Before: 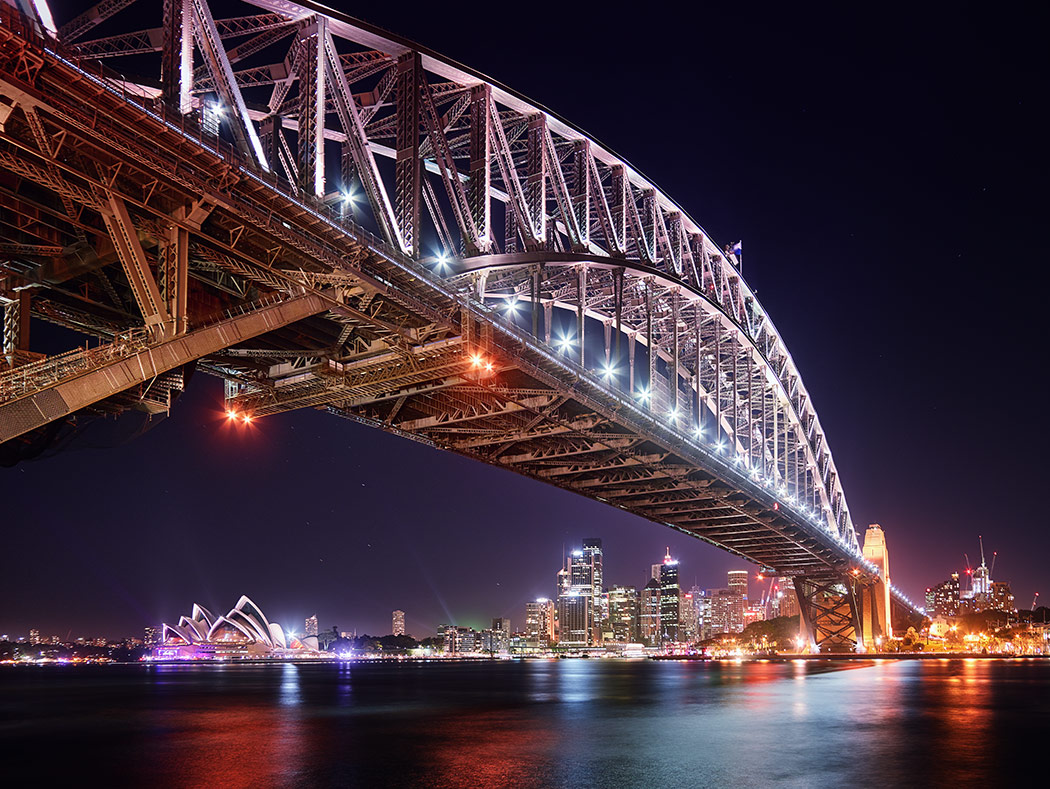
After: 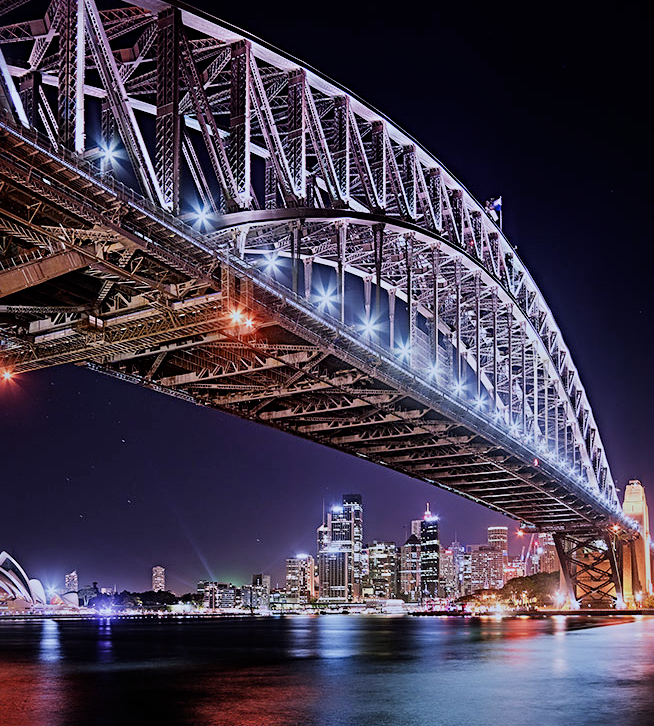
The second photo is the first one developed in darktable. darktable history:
white balance: red 0.948, green 1.02, blue 1.176
crop and rotate: left 22.918%, top 5.629%, right 14.711%, bottom 2.247%
filmic rgb: black relative exposure -7.65 EV, white relative exposure 4.56 EV, hardness 3.61
sharpen: radius 4.883
